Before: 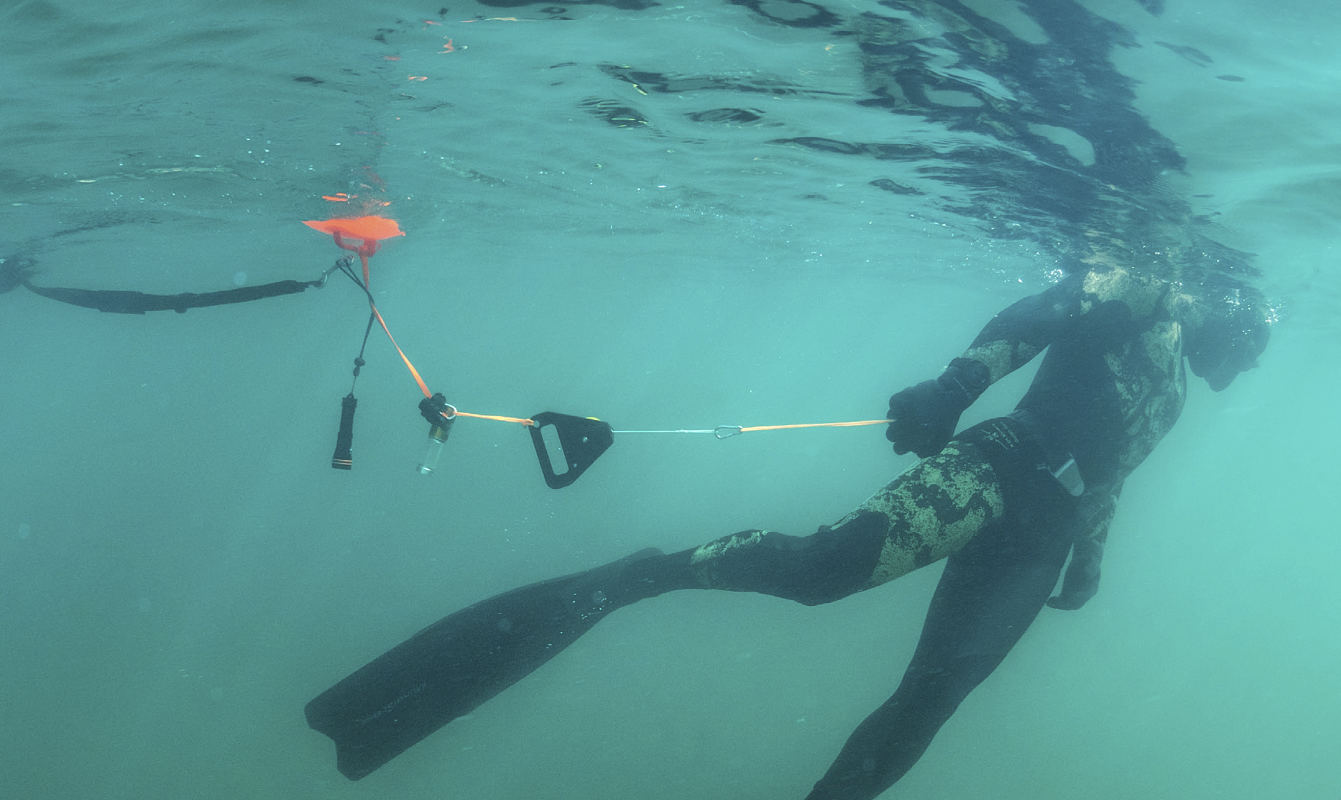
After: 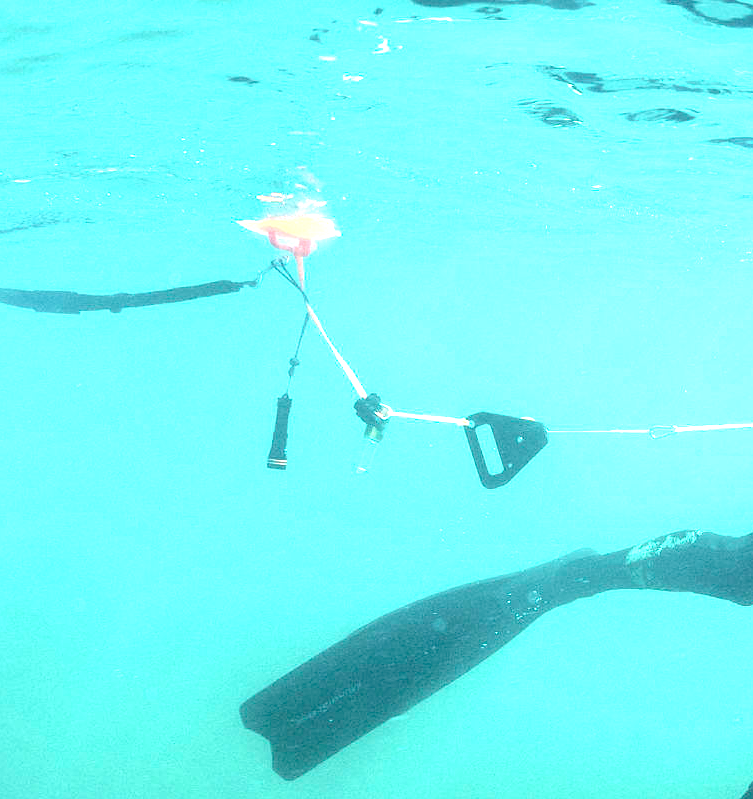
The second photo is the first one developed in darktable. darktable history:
exposure: black level correction 0.005, exposure 2.067 EV, compensate highlight preservation false
color correction: highlights b* 0.06, saturation 0.807
crop: left 4.875%, right 38.952%
